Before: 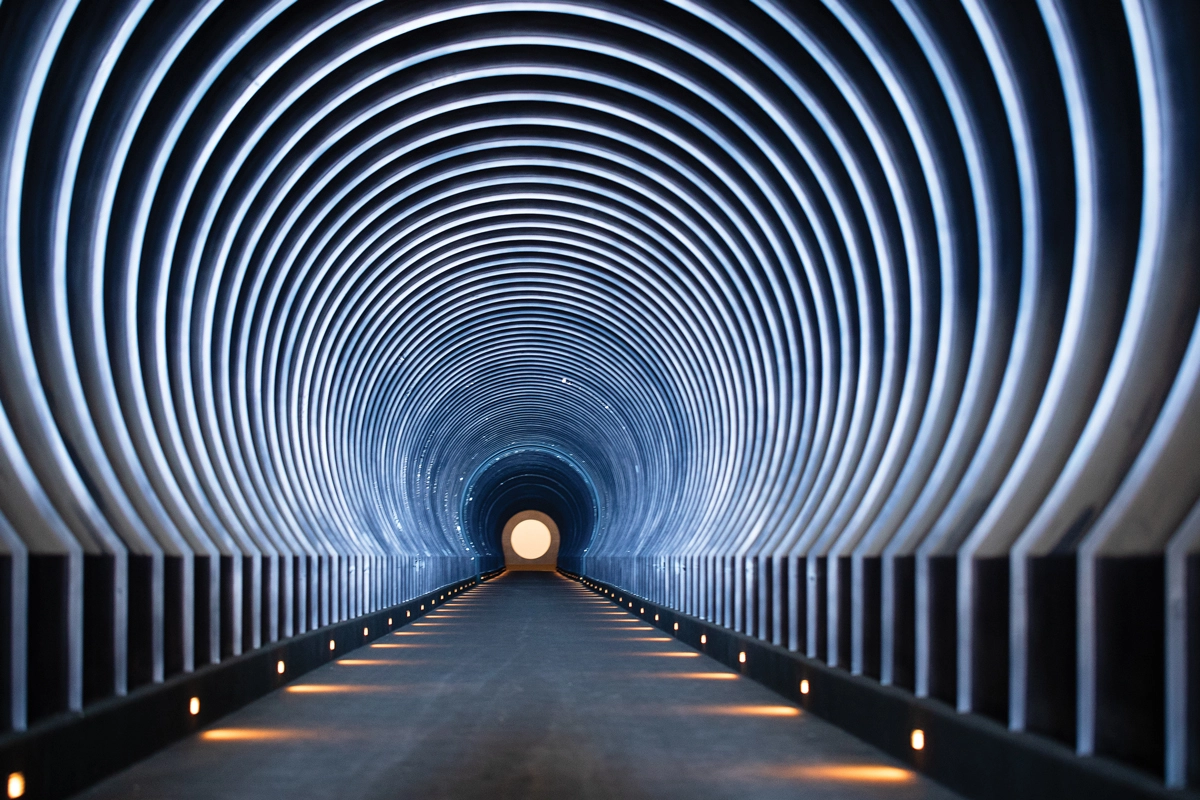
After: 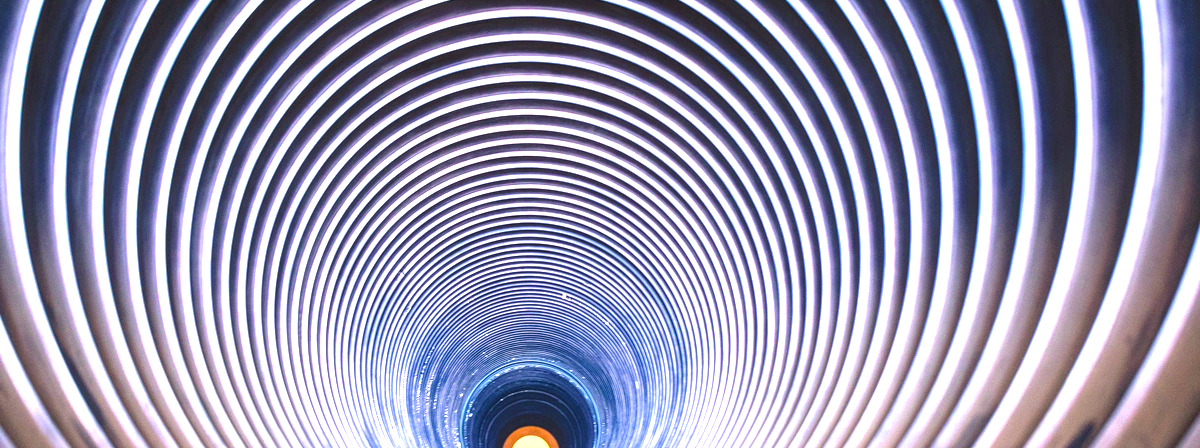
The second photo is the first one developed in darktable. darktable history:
exposure: black level correction 0, exposure 1.2 EV, compensate highlight preservation false
vibrance: on, module defaults
color correction: highlights a* 17.88, highlights b* 18.79
local contrast: on, module defaults
color balance rgb: perceptual saturation grading › global saturation 36%, perceptual brilliance grading › global brilliance 10%, global vibrance 20%
crop and rotate: top 10.605%, bottom 33.274%
